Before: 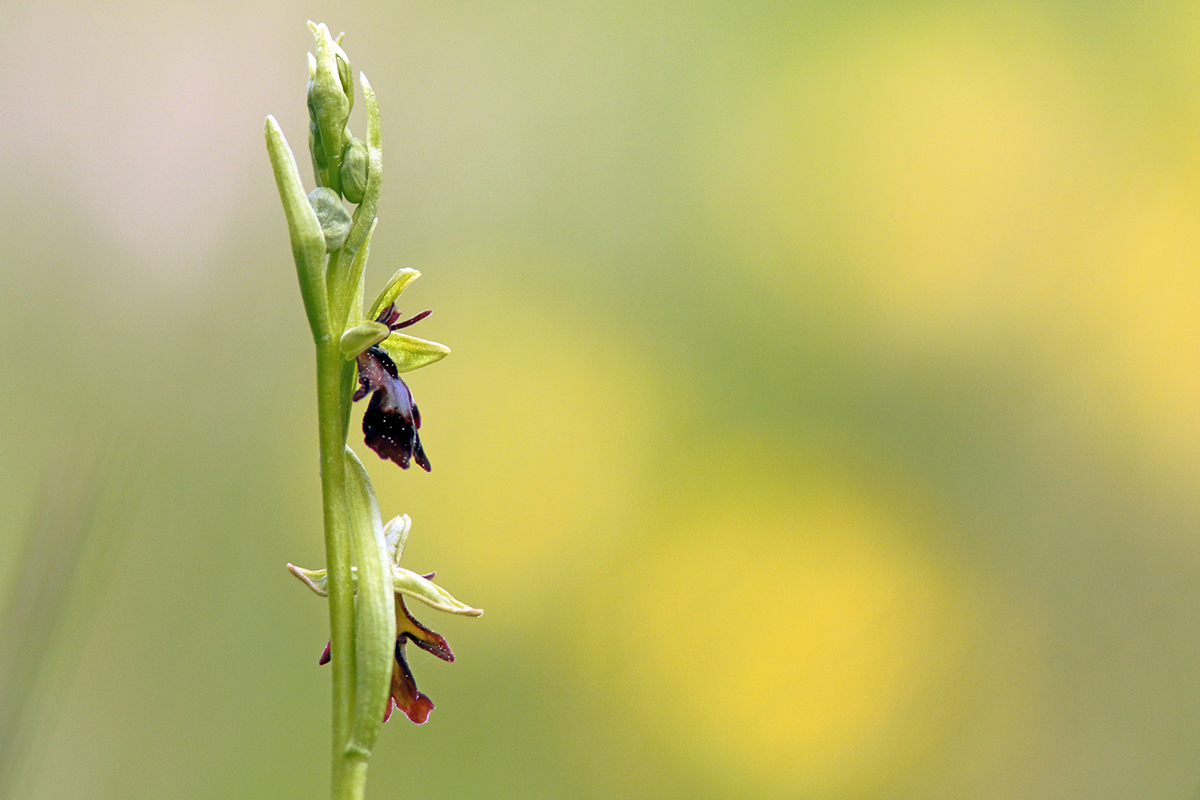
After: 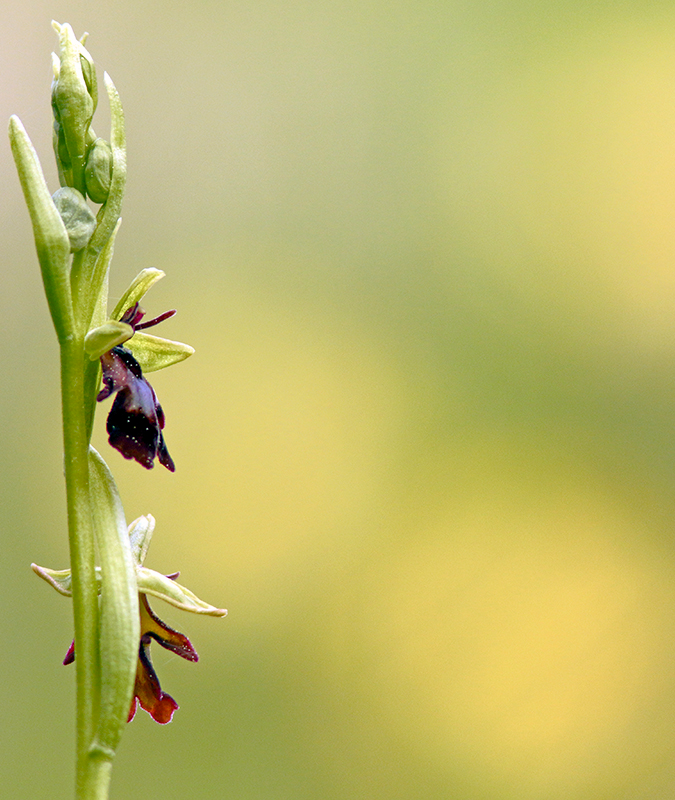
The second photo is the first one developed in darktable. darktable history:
crop: left 21.405%, right 22.316%
color balance rgb: highlights gain › chroma 0.586%, highlights gain › hue 55.96°, linear chroma grading › global chroma 8.759%, perceptual saturation grading › global saturation 20%, perceptual saturation grading › highlights -50.334%, perceptual saturation grading › shadows 31.114%, global vibrance 20%
